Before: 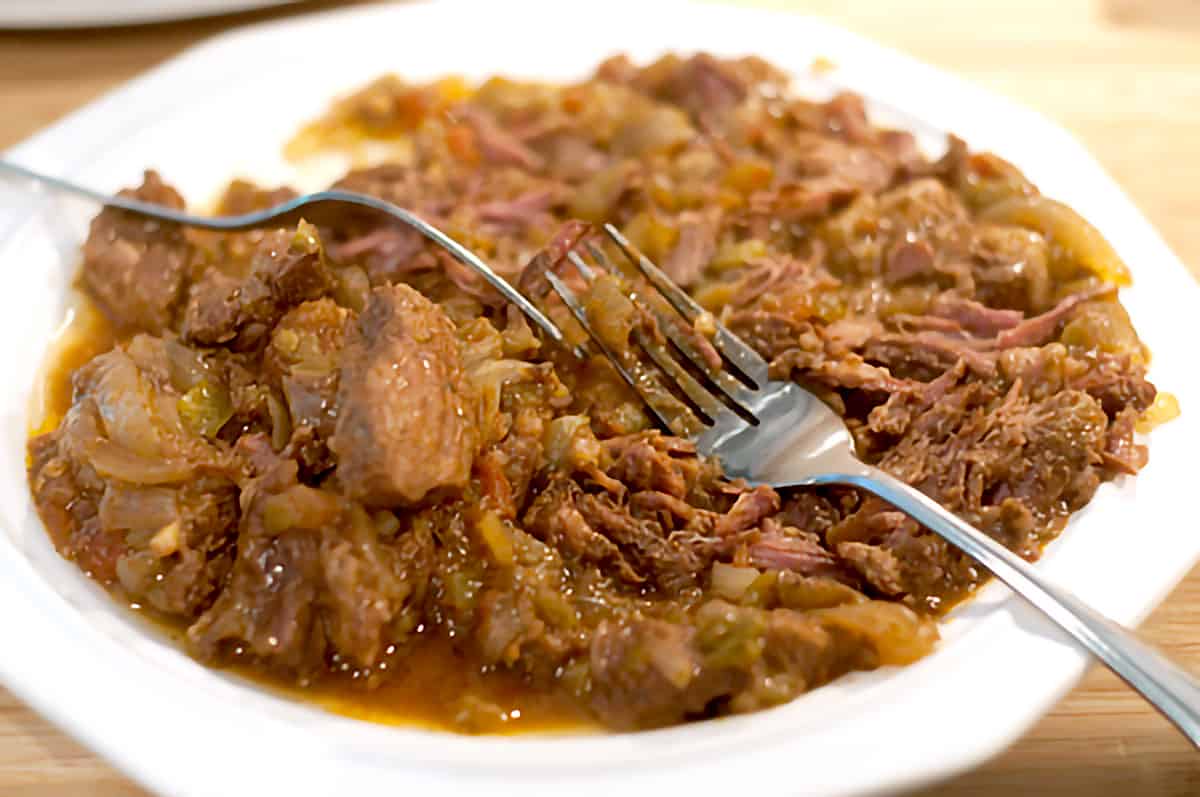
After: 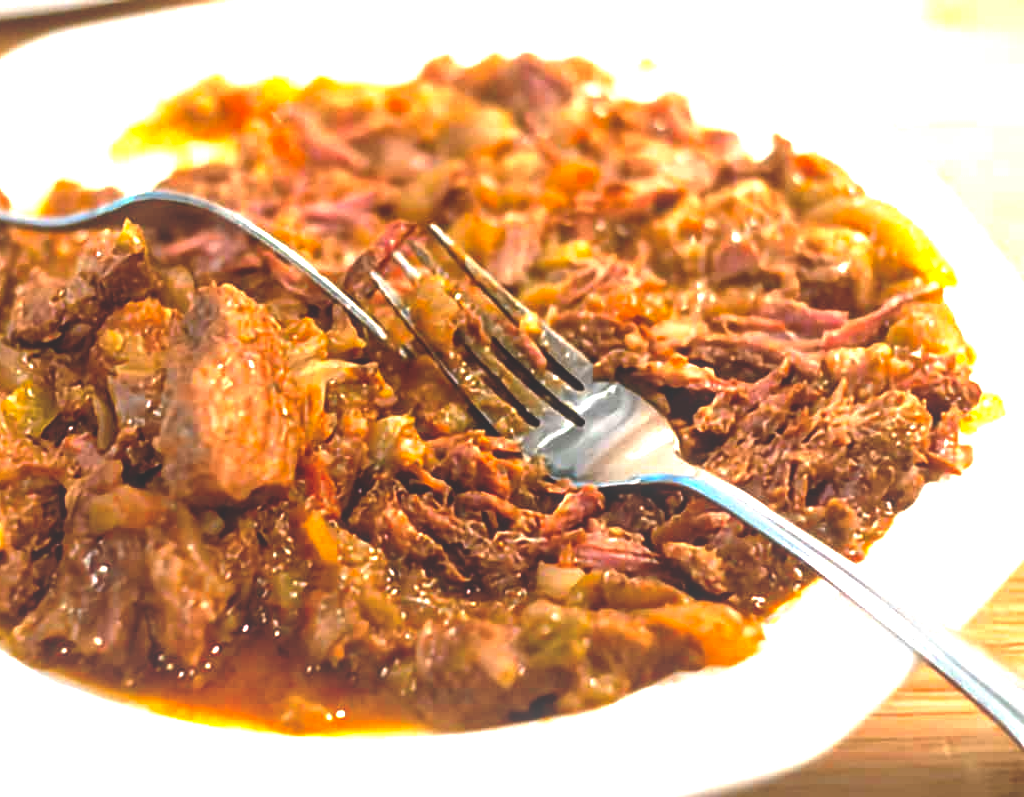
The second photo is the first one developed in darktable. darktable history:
vibrance: vibrance 50%
exposure: black level correction 0, exposure 1 EV, compensate highlight preservation false
haze removal: on, module defaults
crop and rotate: left 14.584%
local contrast: on, module defaults
rgb curve: curves: ch0 [(0, 0.186) (0.314, 0.284) (0.775, 0.708) (1, 1)], compensate middle gray true, preserve colors none
